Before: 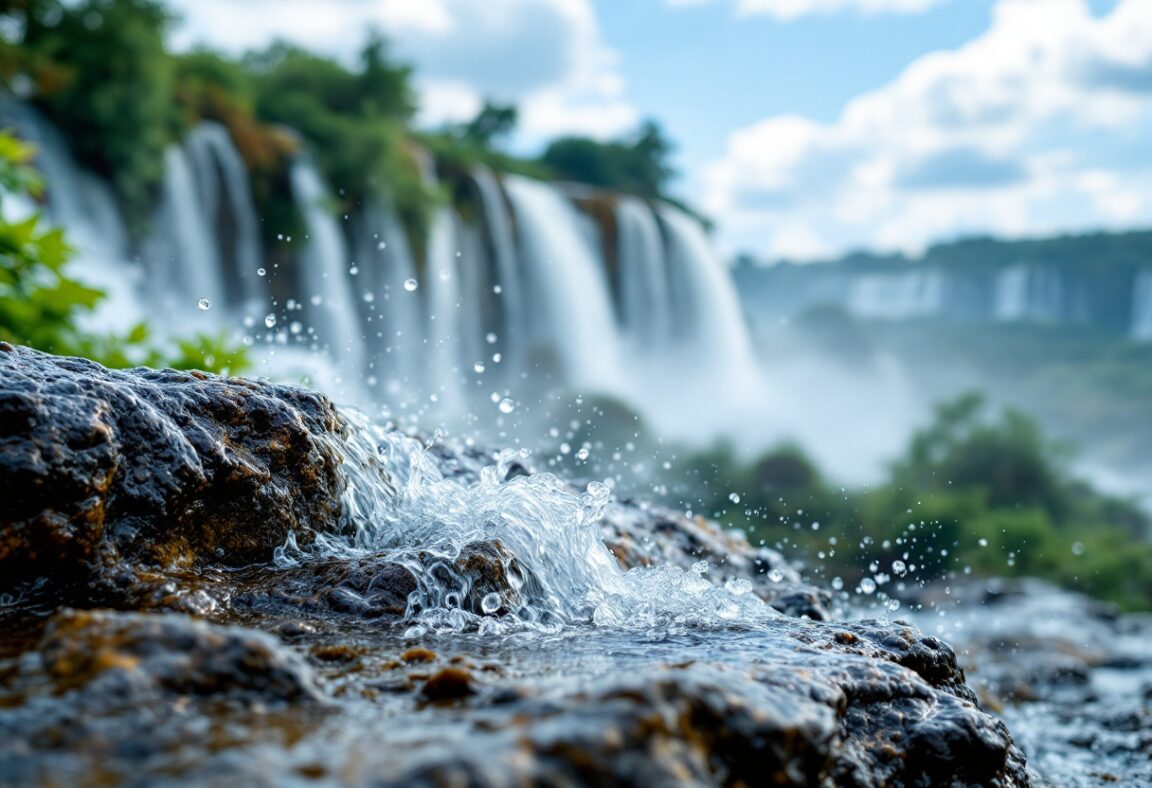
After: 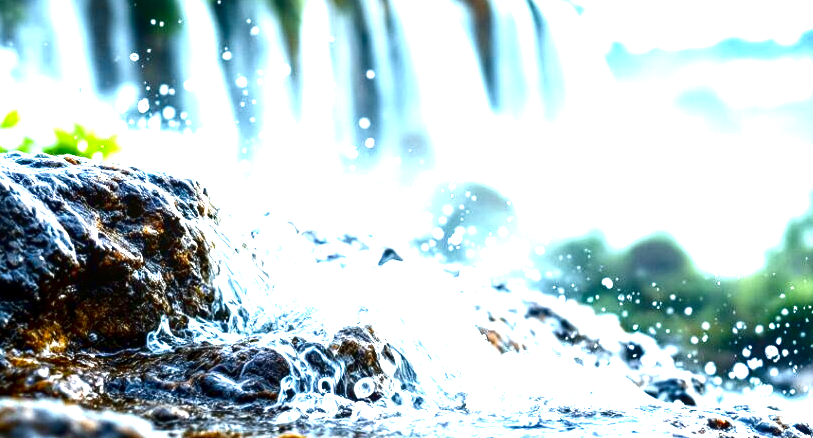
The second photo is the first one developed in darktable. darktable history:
tone equalizer: on, module defaults
local contrast: highlights 83%, shadows 78%
crop: left 11.064%, top 27.361%, right 18.289%, bottom 16.978%
contrast brightness saturation: contrast 0.105, brightness -0.27, saturation 0.141
exposure: exposure 1.991 EV, compensate highlight preservation false
